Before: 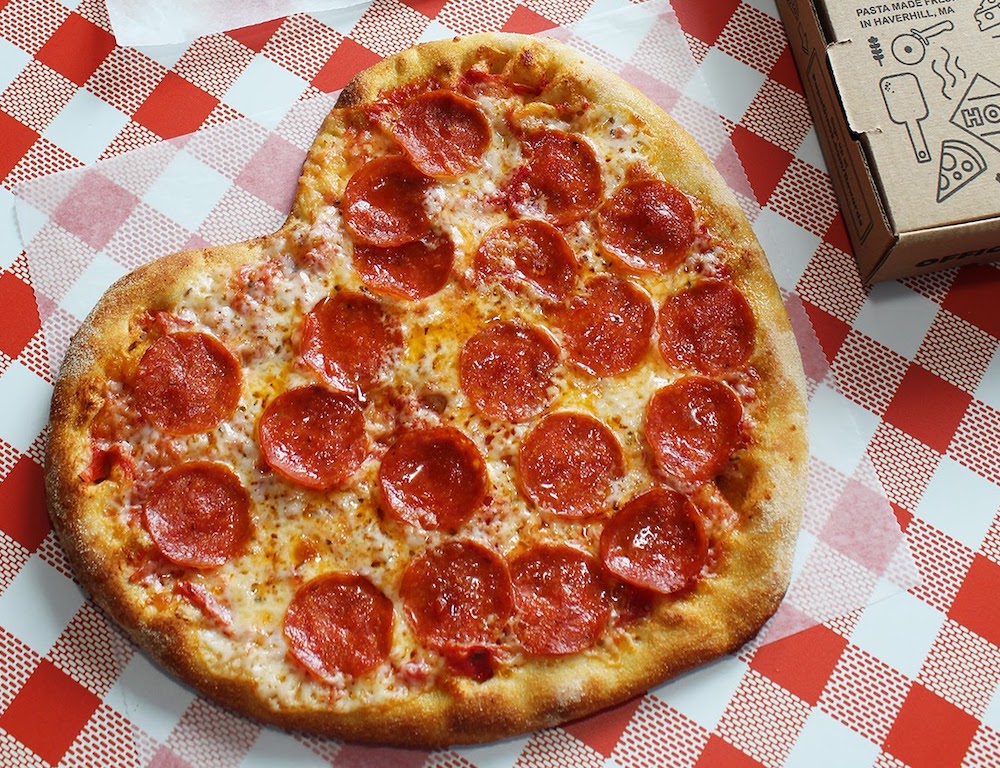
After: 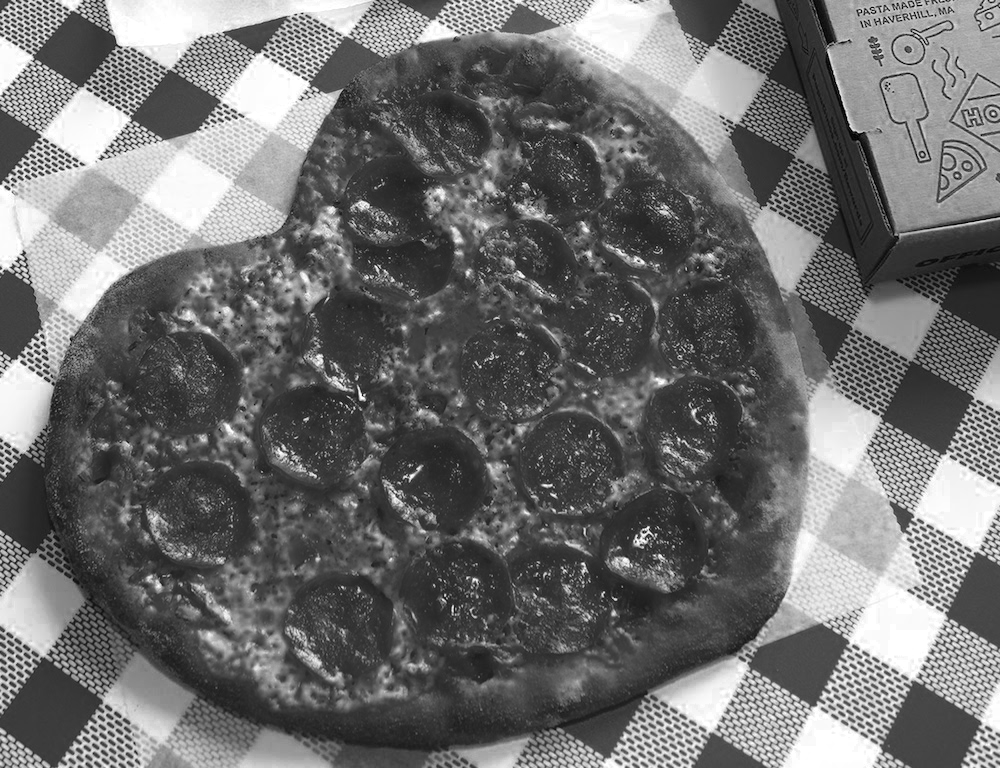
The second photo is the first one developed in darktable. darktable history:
color zones: curves: ch0 [(0.287, 0.048) (0.493, 0.484) (0.737, 0.816)]; ch1 [(0, 0) (0.143, 0) (0.286, 0) (0.429, 0) (0.571, 0) (0.714, 0) (0.857, 0)]
contrast brightness saturation: contrast 0.03, brightness 0.06, saturation 0.13
